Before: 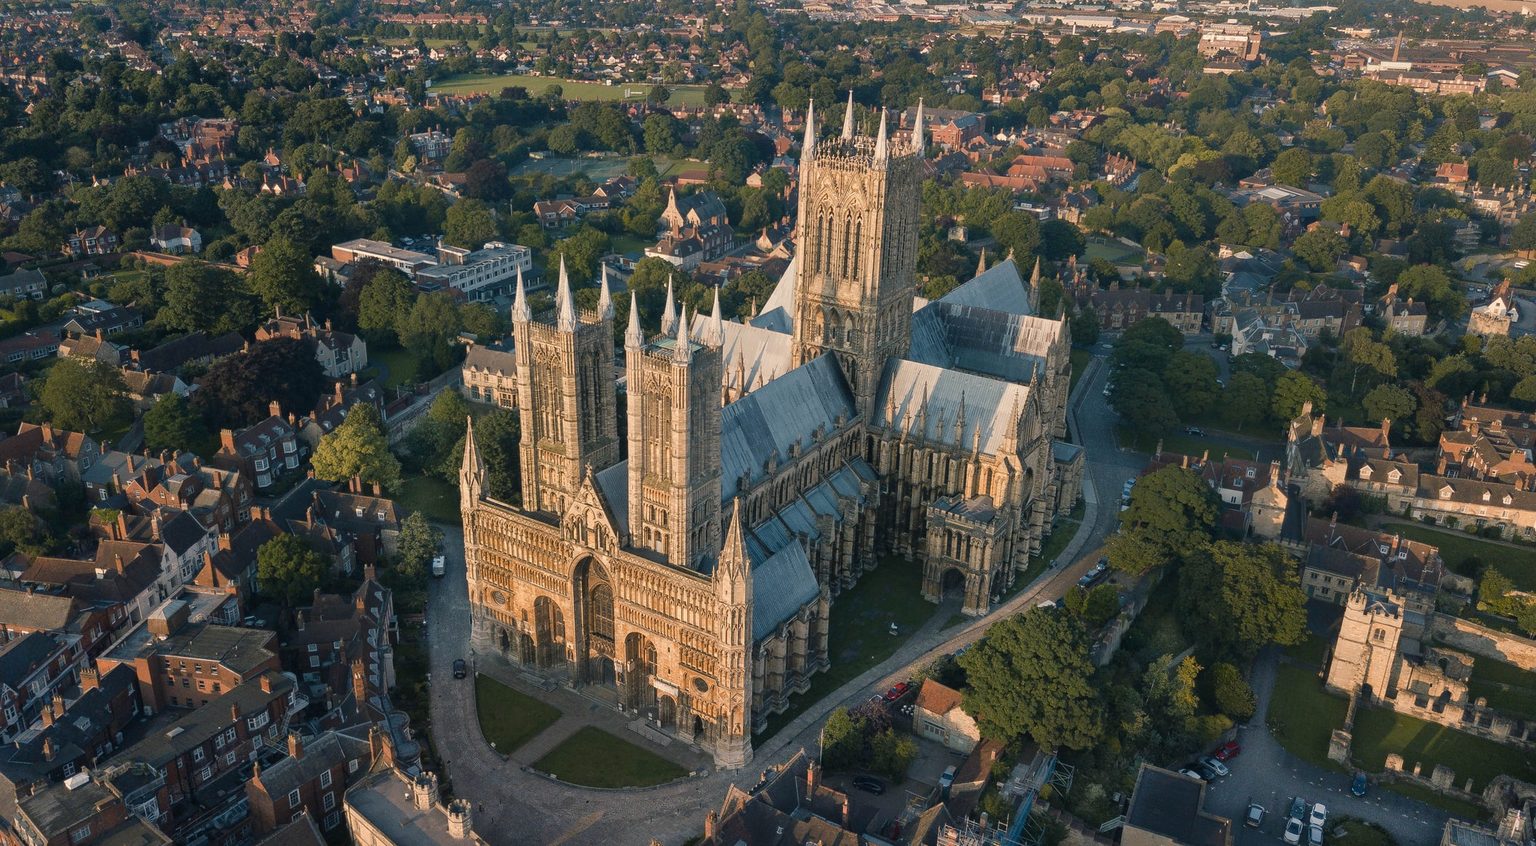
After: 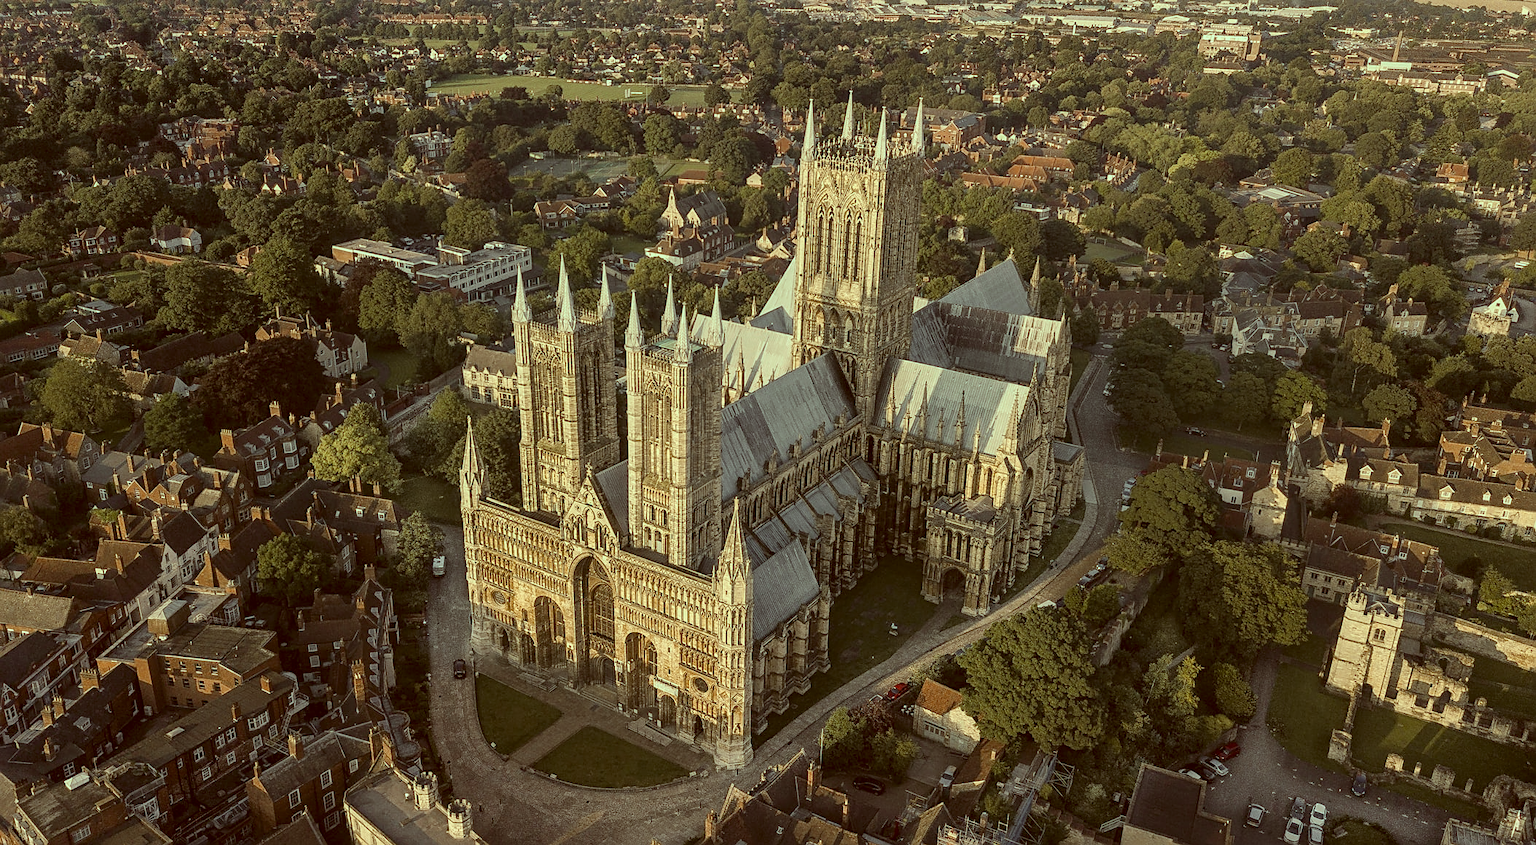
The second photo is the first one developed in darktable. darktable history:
local contrast: on, module defaults
sharpen: on, module defaults
color zones: curves: ch0 [(0, 0.5) (0.125, 0.4) (0.25, 0.5) (0.375, 0.4) (0.5, 0.4) (0.625, 0.35) (0.75, 0.35) (0.875, 0.5)]; ch1 [(0, 0.35) (0.125, 0.45) (0.25, 0.35) (0.375, 0.35) (0.5, 0.35) (0.625, 0.35) (0.75, 0.45) (0.875, 0.35)]; ch2 [(0, 0.6) (0.125, 0.5) (0.25, 0.5) (0.375, 0.6) (0.5, 0.6) (0.625, 0.5) (0.75, 0.5) (0.875, 0.5)]
color balance: mode lift, gamma, gain (sRGB), lift [0.997, 0.979, 1.021, 1.011], gamma [1, 1.084, 0.916, 0.998], gain [1, 0.87, 1.13, 1.101], contrast 4.55%, contrast fulcrum 38.24%, output saturation 104.09%
color correction: highlights a* 1.12, highlights b* 24.26, shadows a* 15.58, shadows b* 24.26
